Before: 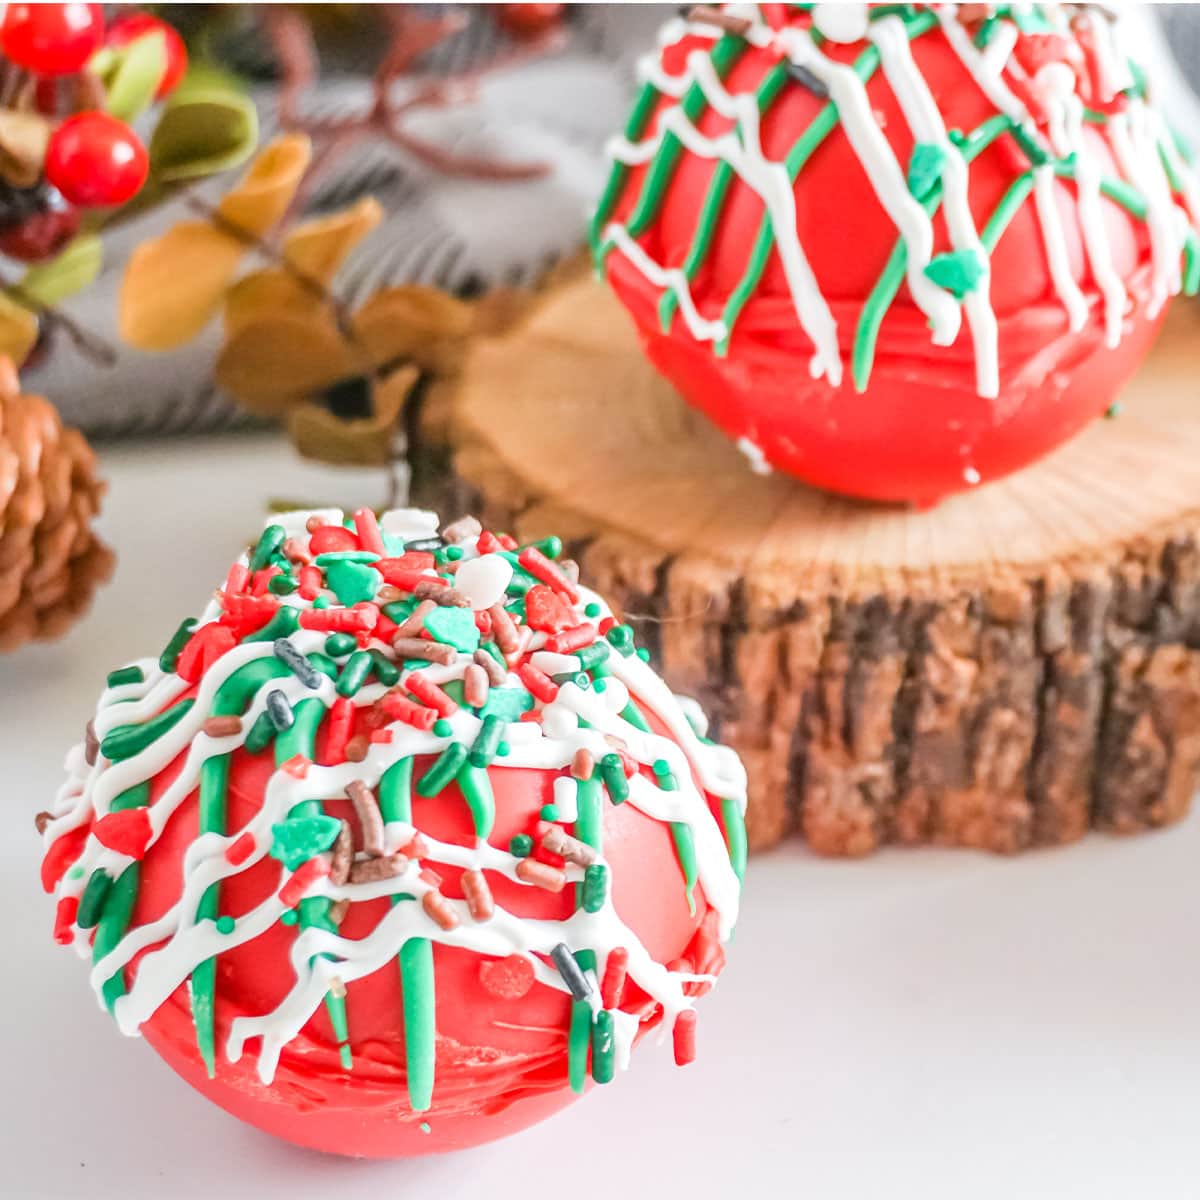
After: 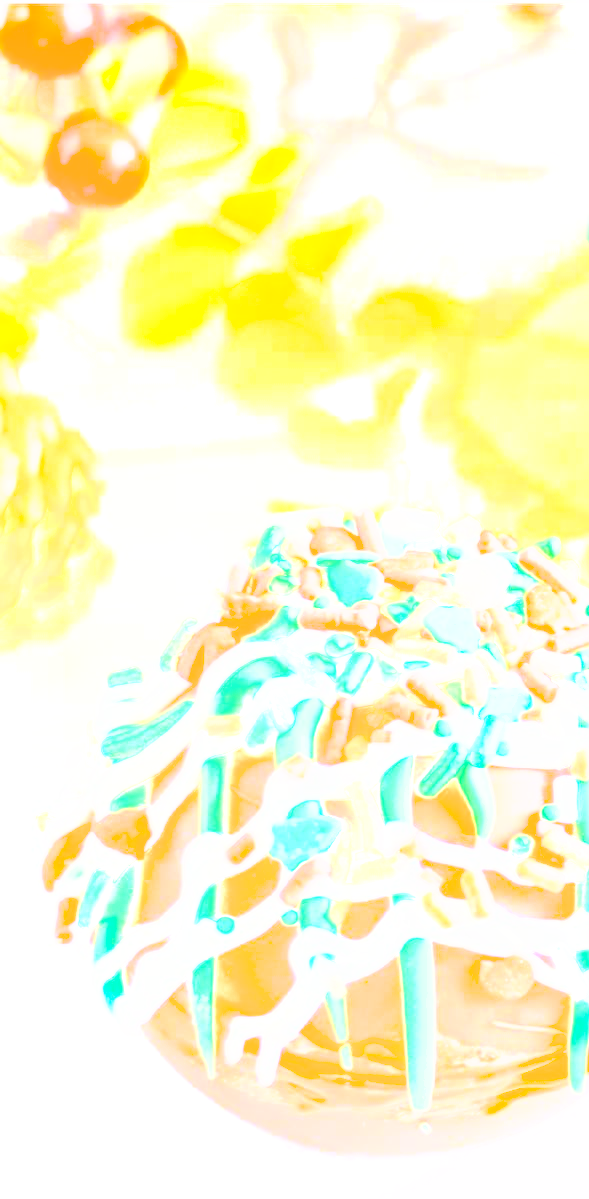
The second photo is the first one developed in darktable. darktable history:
tone equalizer: -8 EV -0.75 EV, -7 EV -0.7 EV, -6 EV -0.6 EV, -5 EV -0.4 EV, -3 EV 0.4 EV, -2 EV 0.6 EV, -1 EV 0.7 EV, +0 EV 0.75 EV, edges refinement/feathering 500, mask exposure compensation -1.57 EV, preserve details no
bloom: size 70%, threshold 25%, strength 70%
exposure: exposure 0.258 EV, compensate highlight preservation false
crop and rotate: left 0%, top 0%, right 50.845%
color balance: output saturation 120%
shadows and highlights: shadows 12, white point adjustment 1.2, soften with gaussian
base curve: curves: ch0 [(0, 0) (0.088, 0.125) (0.176, 0.251) (0.354, 0.501) (0.613, 0.749) (1, 0.877)], preserve colors none
